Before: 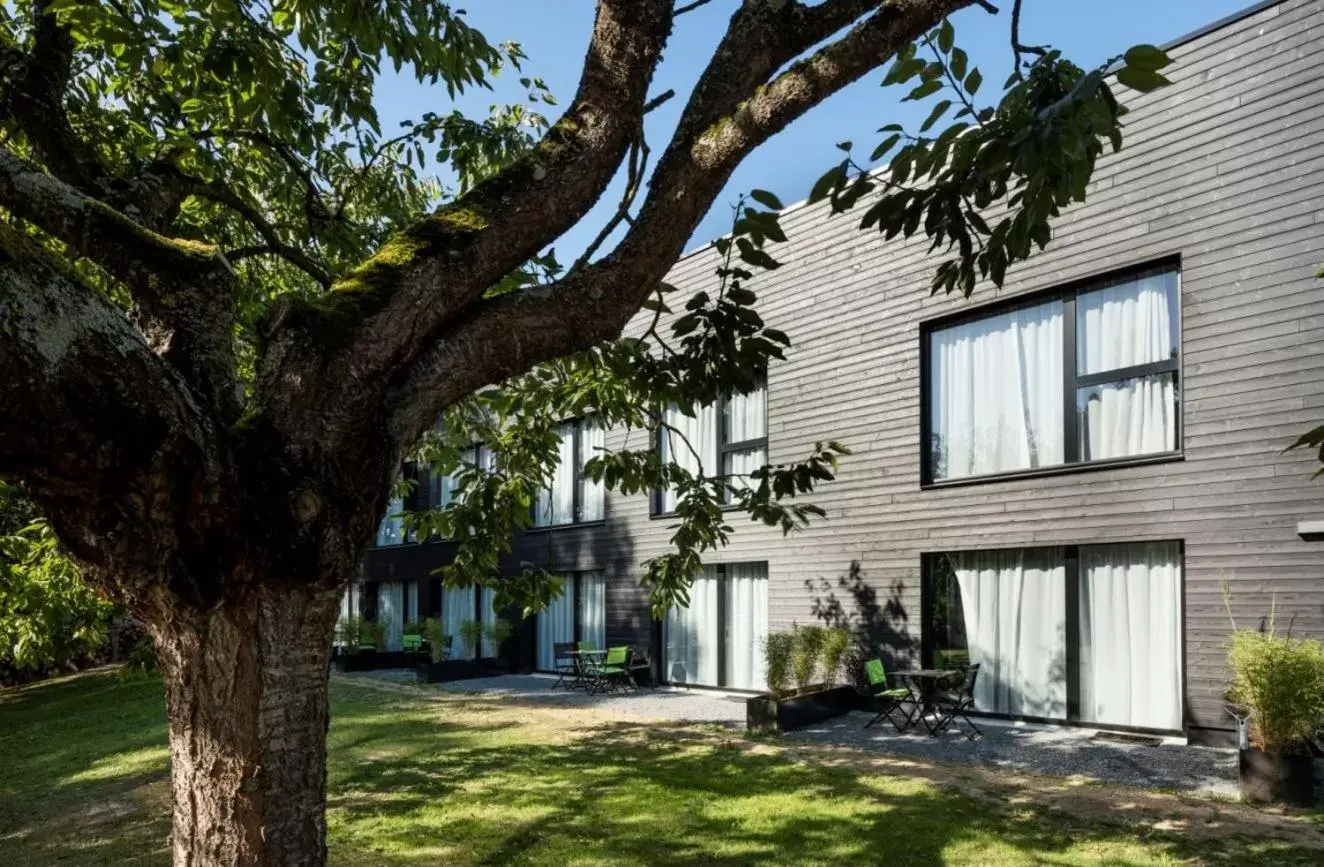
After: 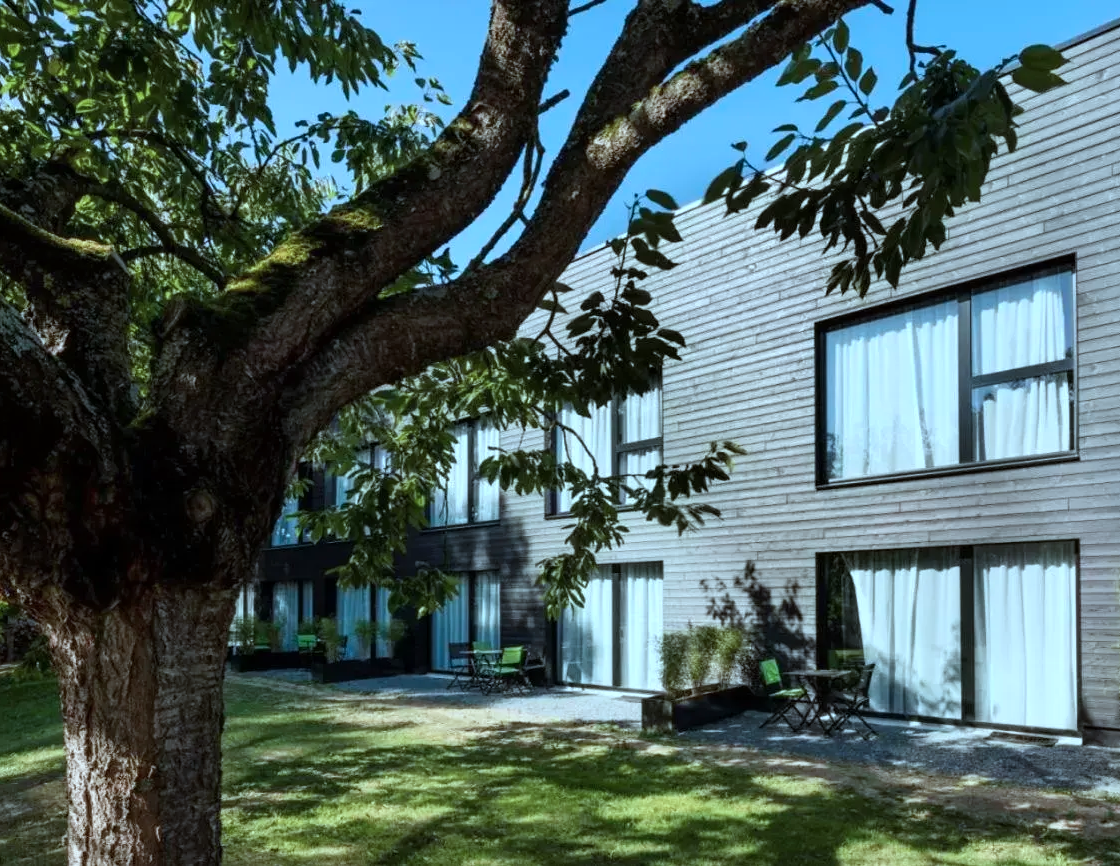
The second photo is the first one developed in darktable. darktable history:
contrast brightness saturation: contrast 0.052
color correction: highlights a* -10.38, highlights b* -19.76
crop: left 7.962%, right 7.432%
